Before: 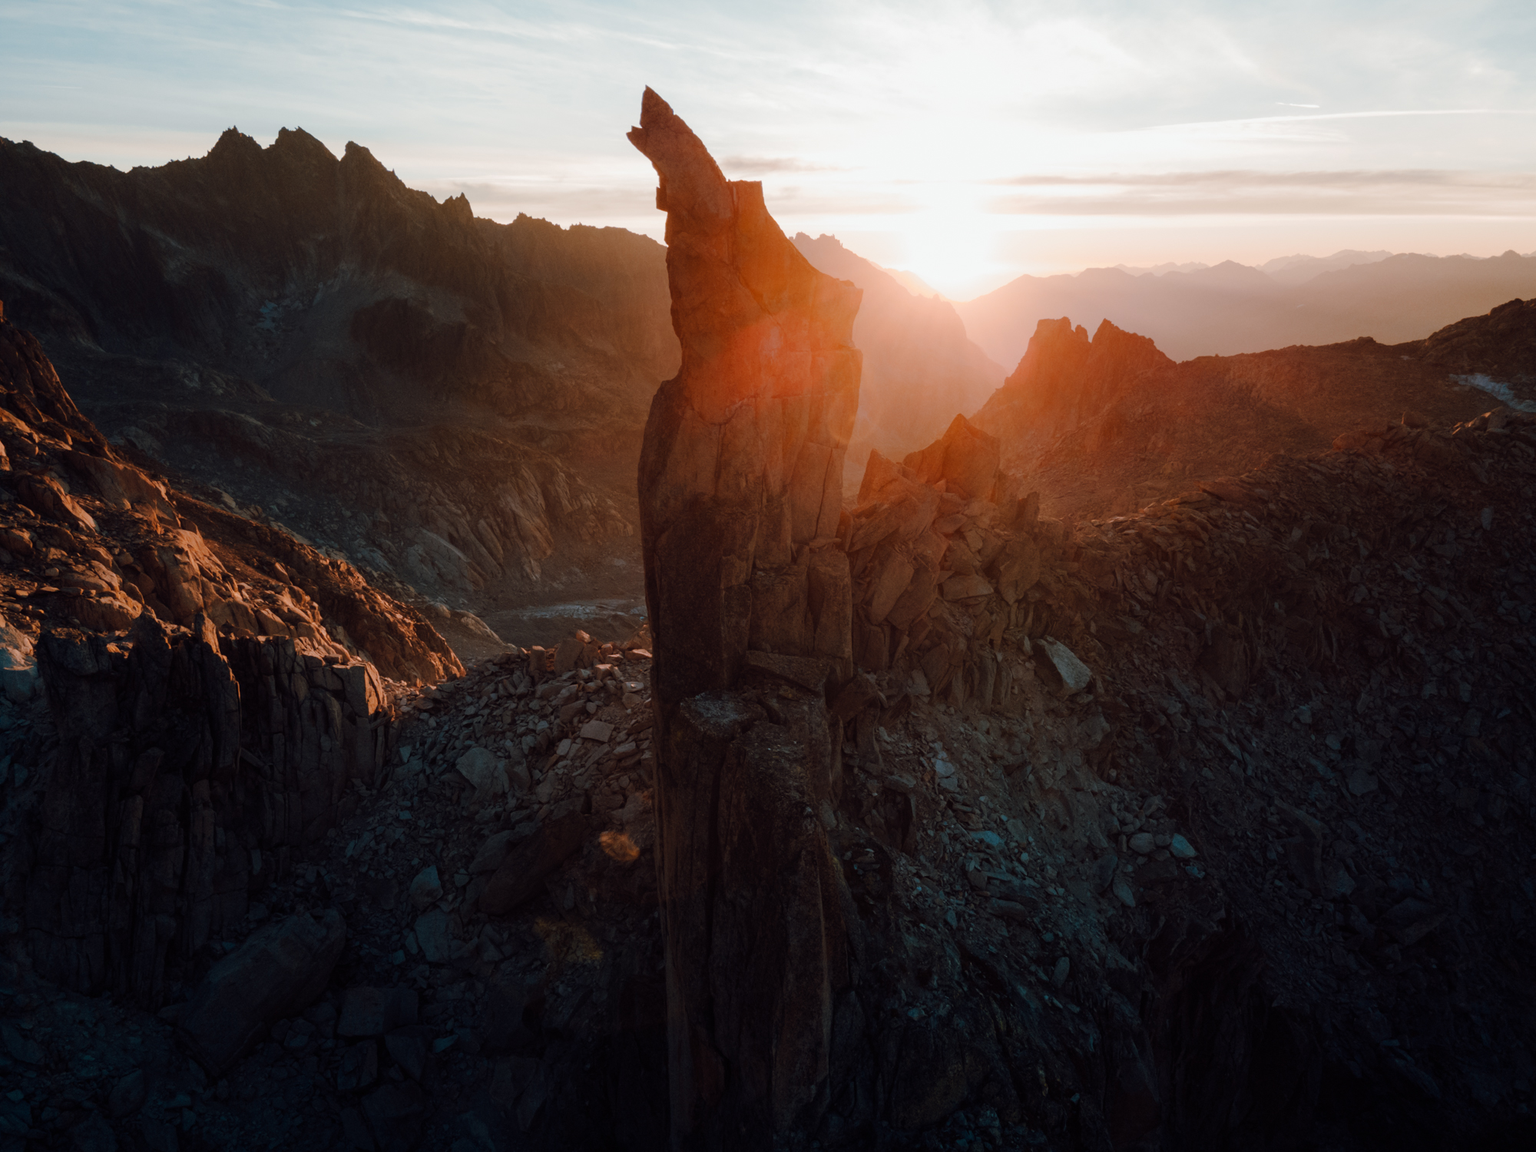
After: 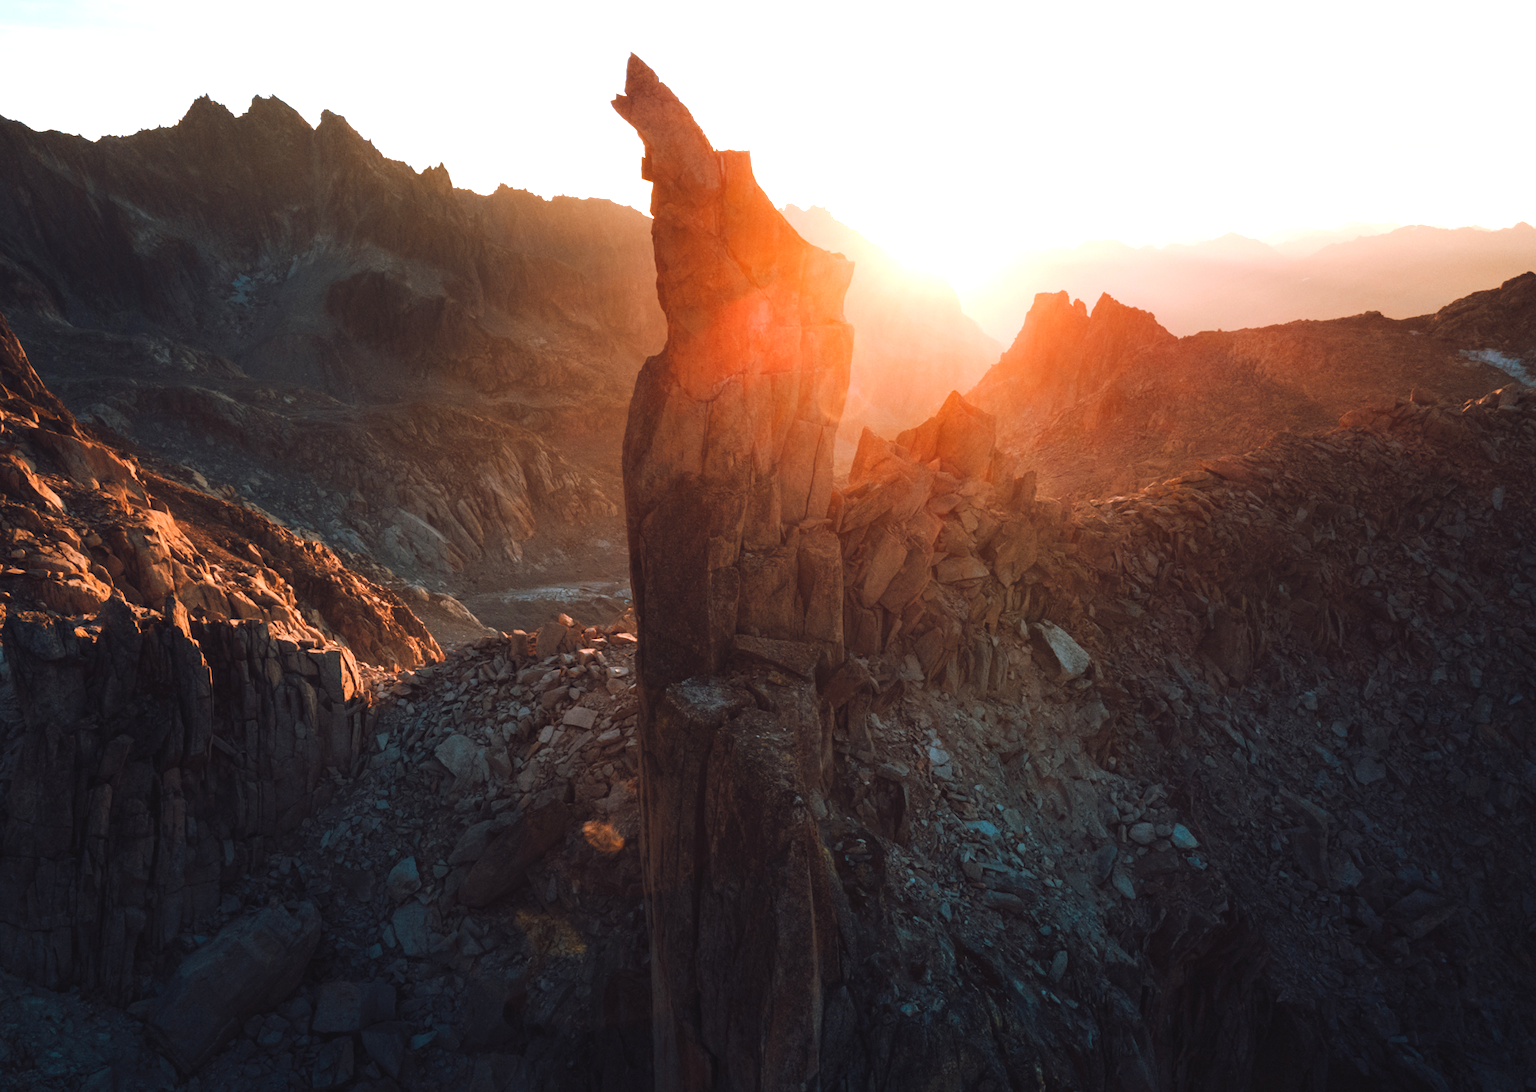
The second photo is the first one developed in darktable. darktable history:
exposure: black level correction -0.002, exposure 1.108 EV, compensate highlight preservation false
crop: left 2.291%, top 3.074%, right 0.754%, bottom 4.94%
